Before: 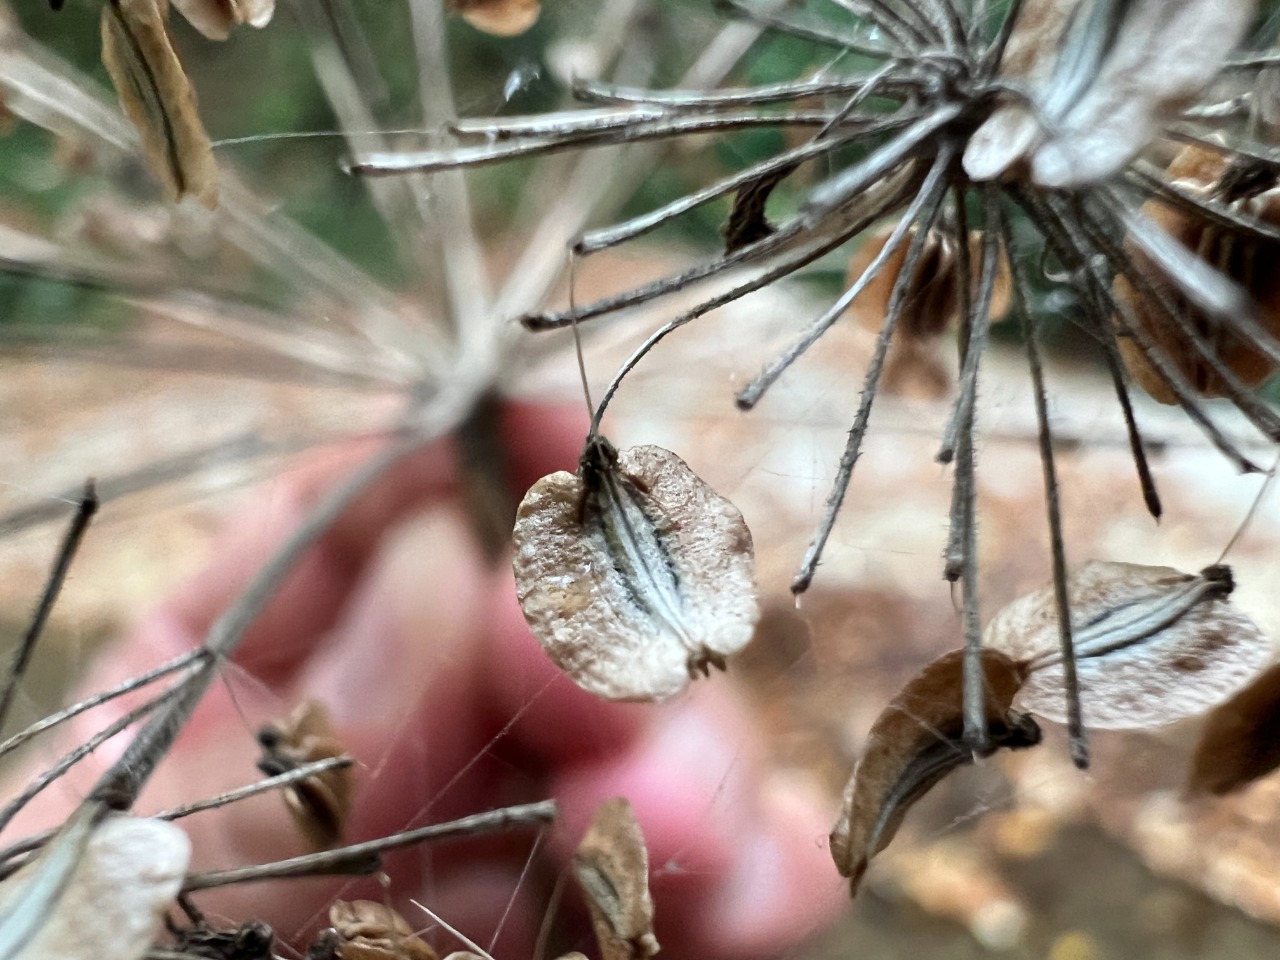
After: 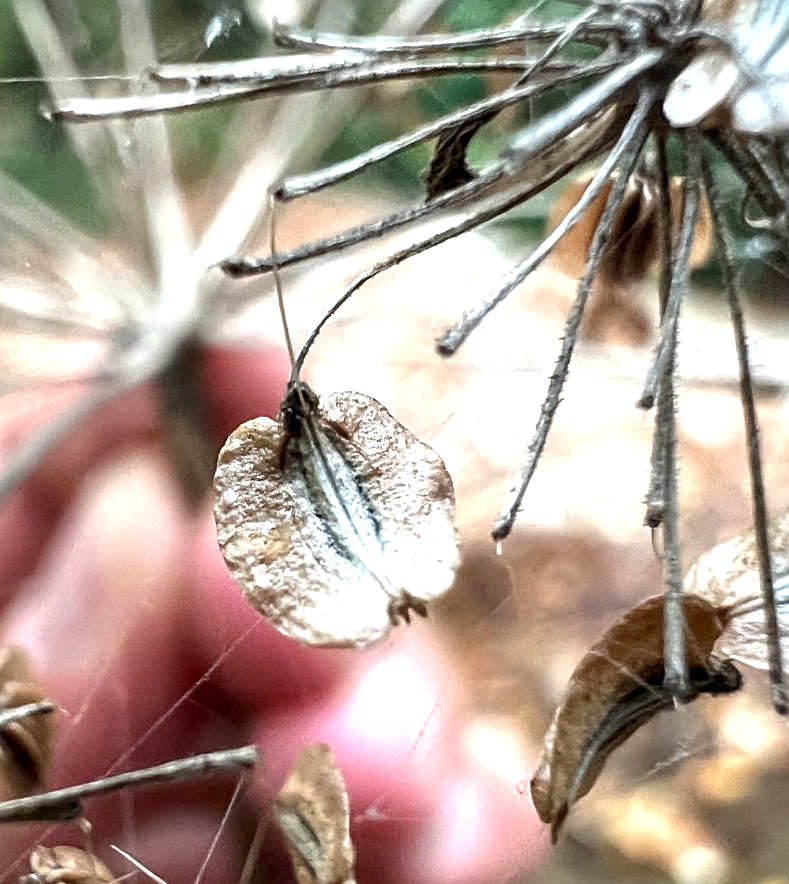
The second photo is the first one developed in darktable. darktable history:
exposure: black level correction 0, exposure 0.696 EV, compensate highlight preservation false
shadows and highlights: shadows 25.14, highlights -26.47, highlights color adjustment 74.01%
crop and rotate: left 23.395%, top 5.633%, right 14.924%, bottom 2.273%
local contrast: detail 130%
sharpen: on, module defaults
